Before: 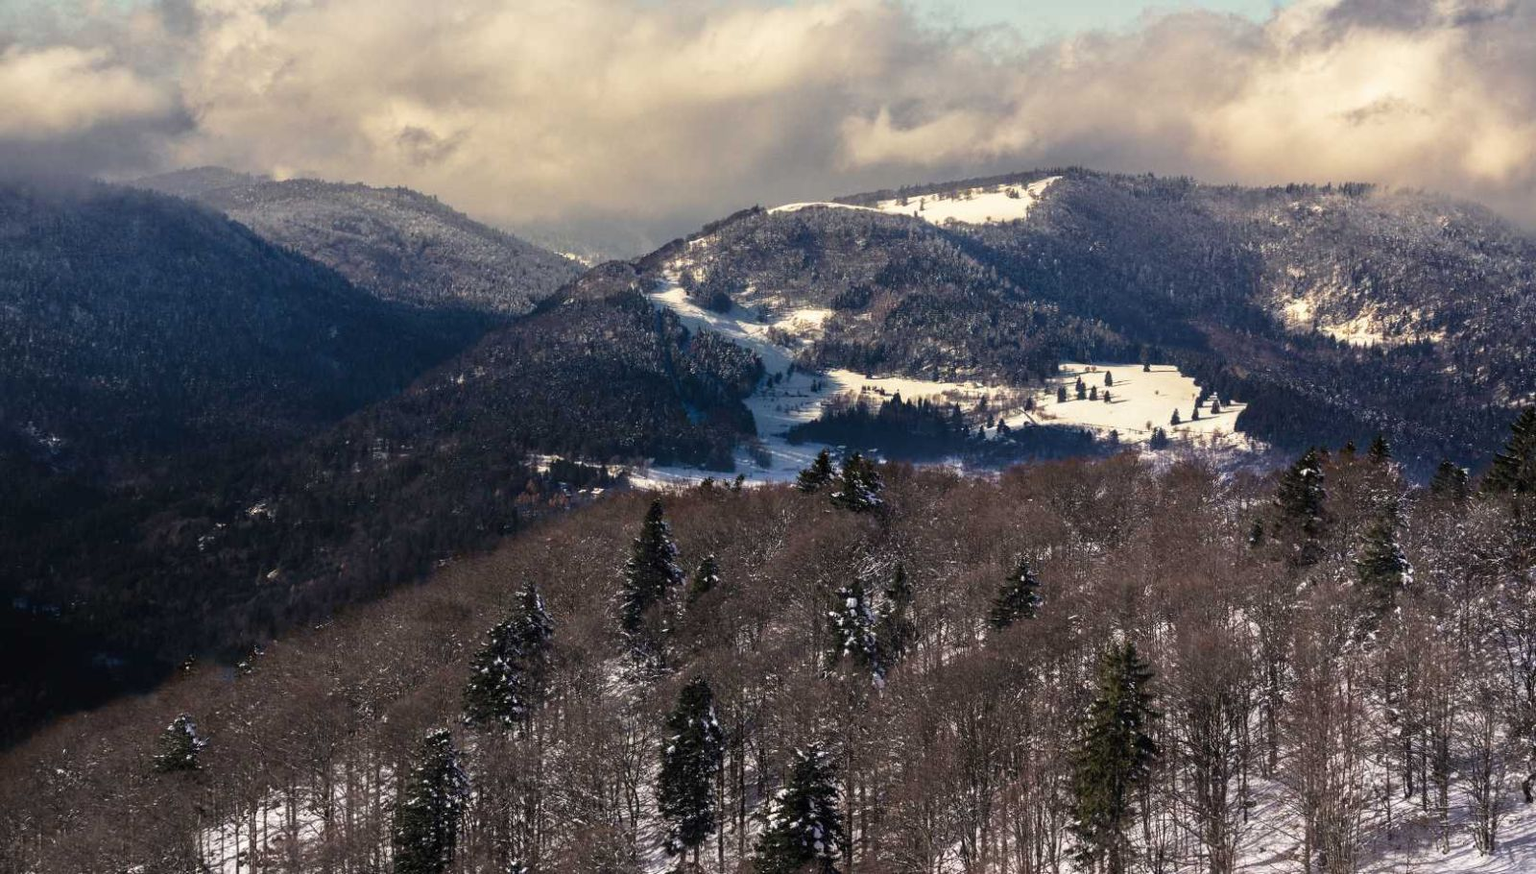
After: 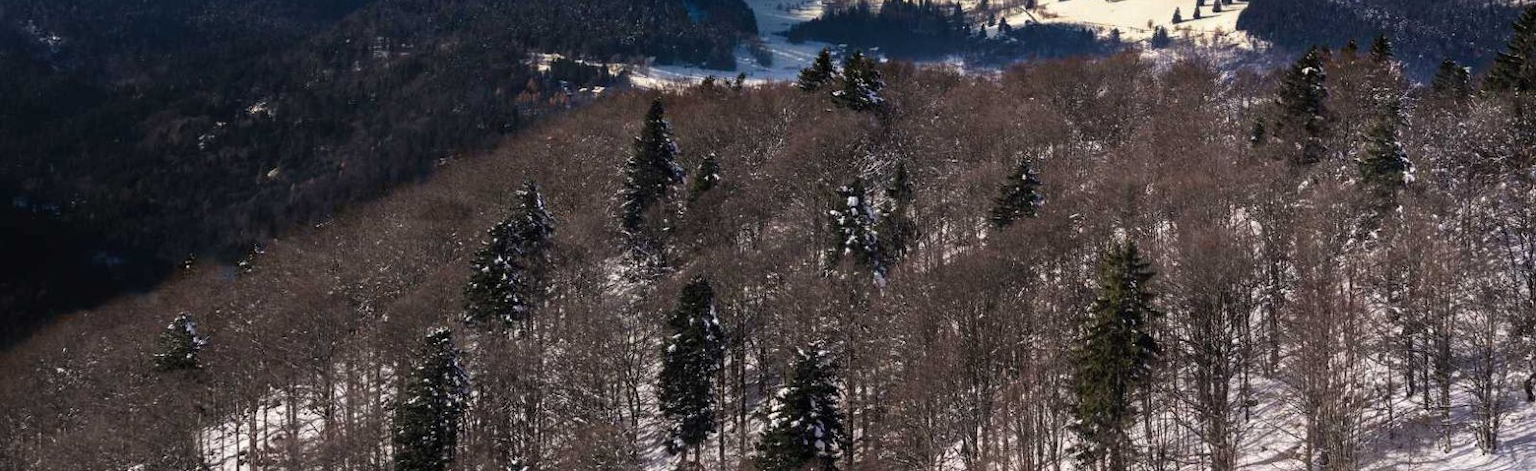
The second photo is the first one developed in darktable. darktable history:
crop and rotate: top 46.043%, right 0.114%
